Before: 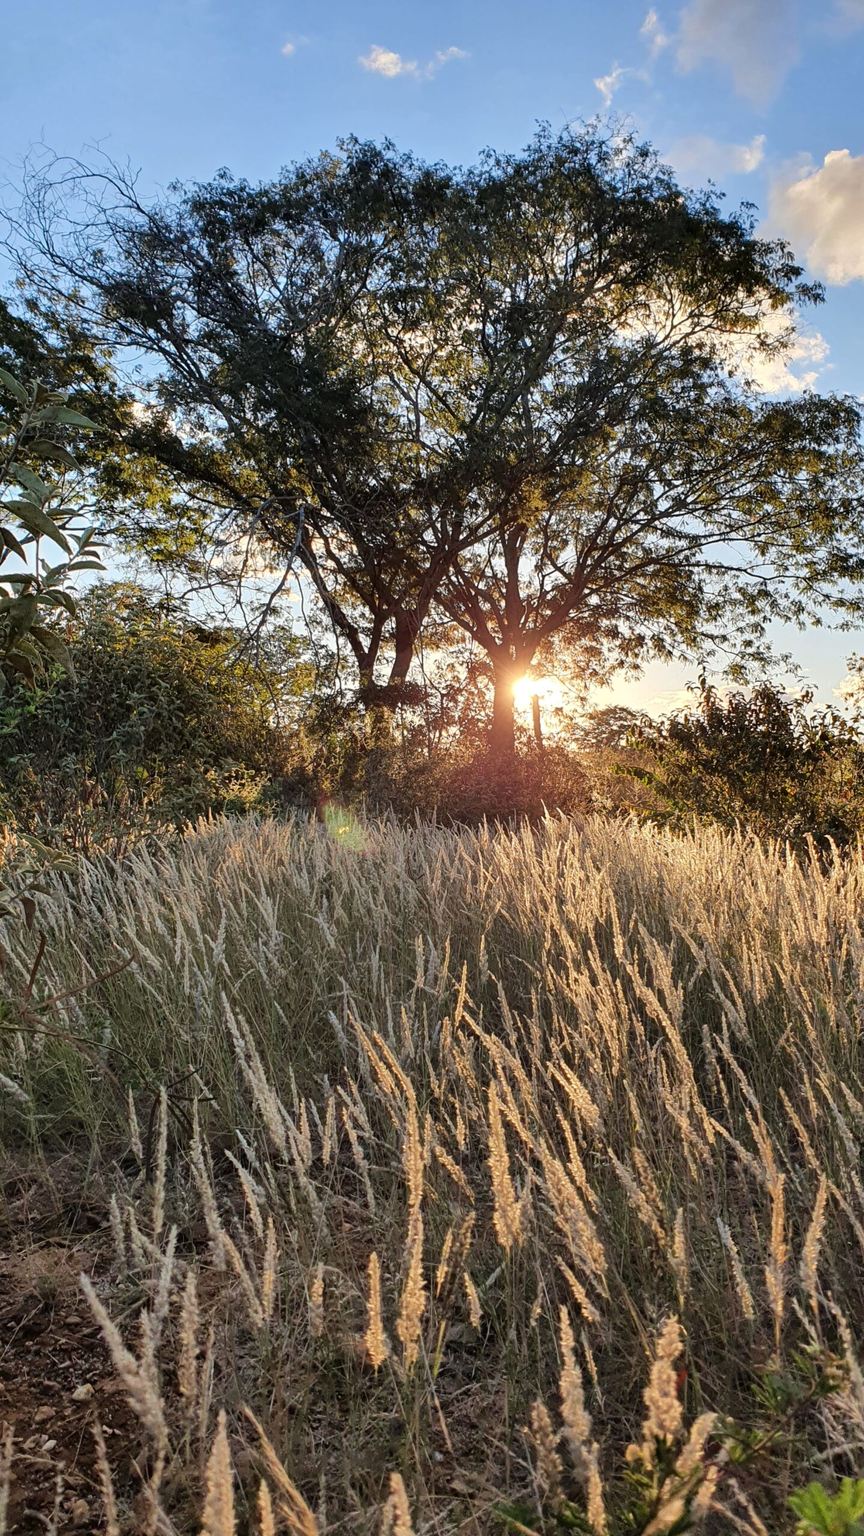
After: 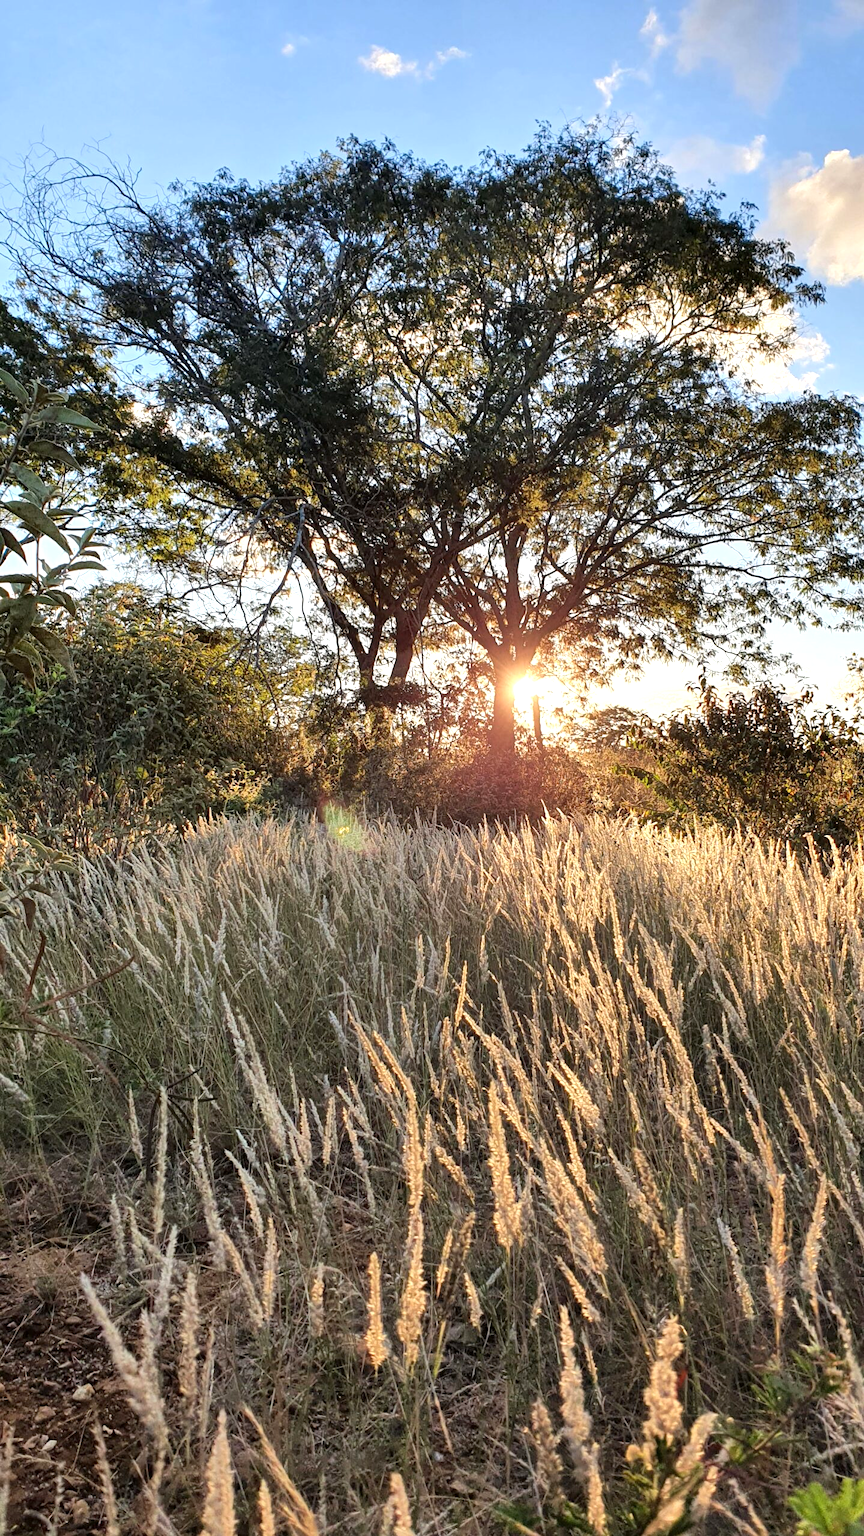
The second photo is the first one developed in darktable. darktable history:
exposure: black level correction 0.001, exposure 0.5 EV, compensate exposure bias true, compensate highlight preservation false
white balance: emerald 1
